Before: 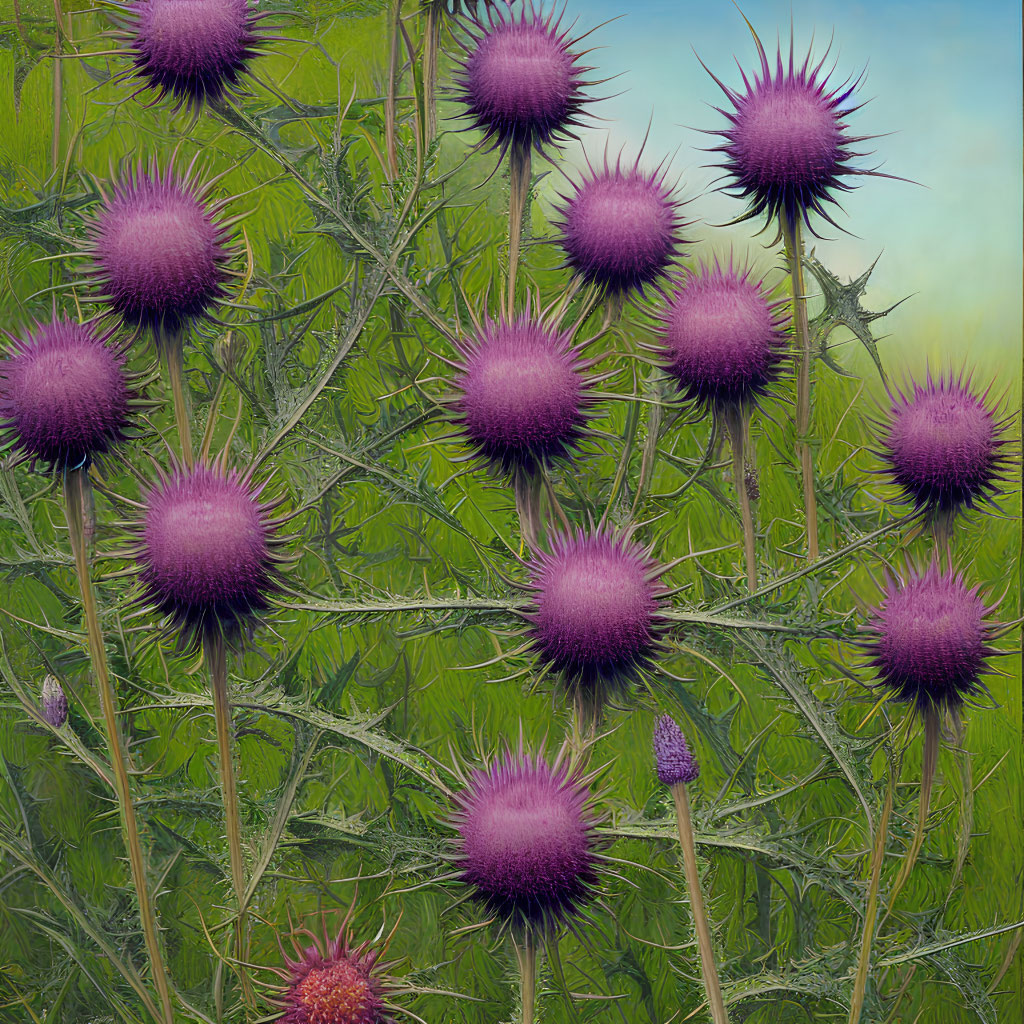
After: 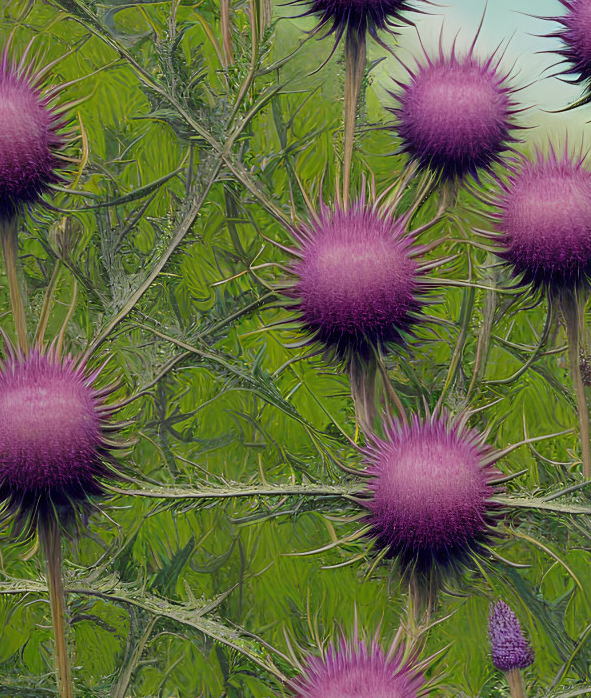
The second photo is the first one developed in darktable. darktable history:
crop: left 16.202%, top 11.208%, right 26.045%, bottom 20.557%
white balance: red 1.009, blue 0.985
